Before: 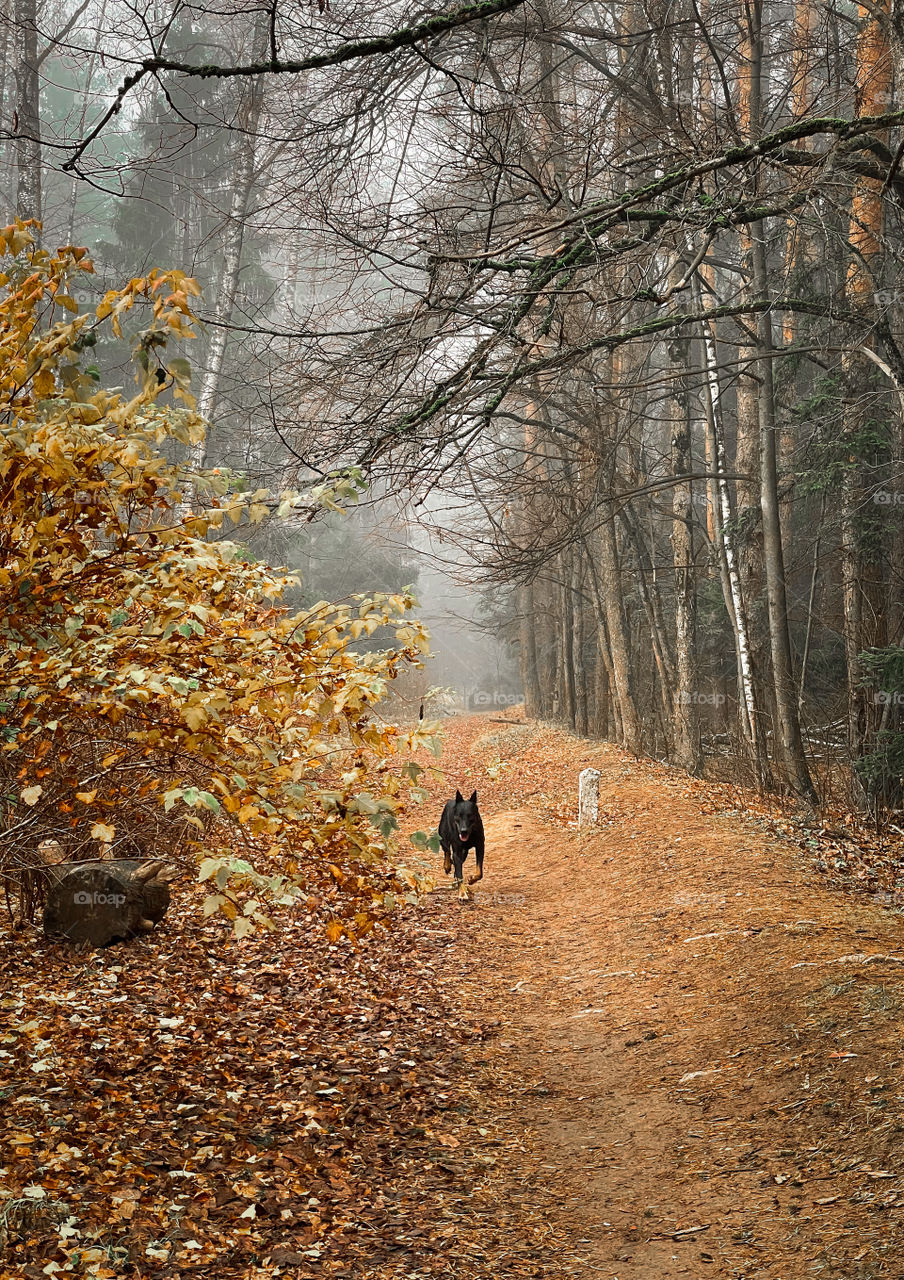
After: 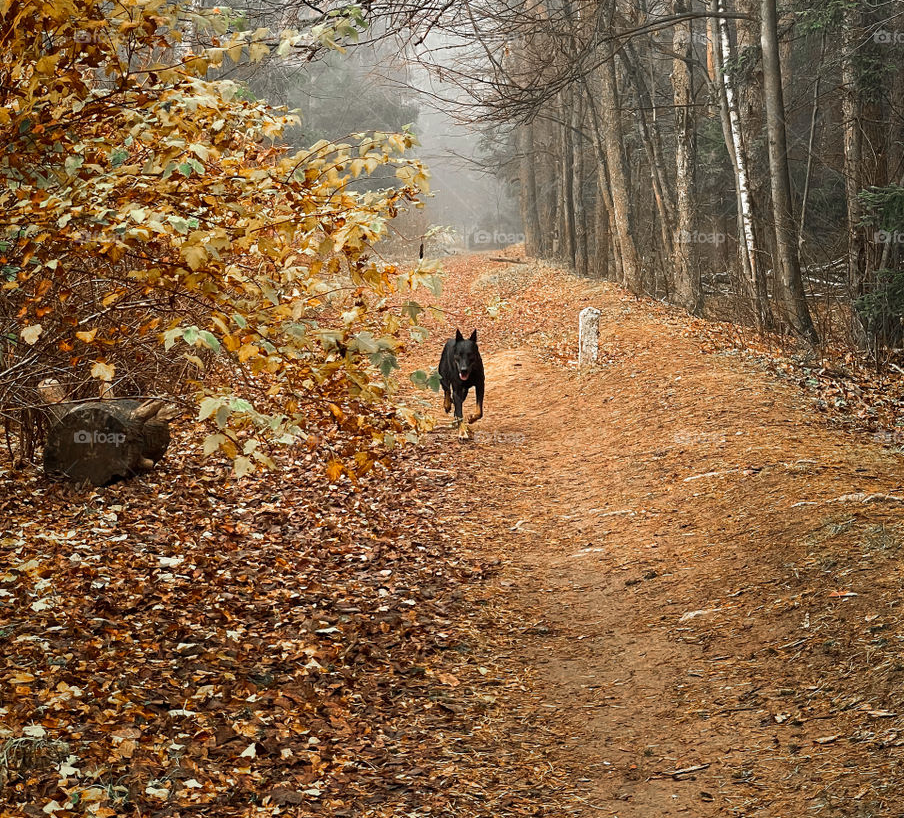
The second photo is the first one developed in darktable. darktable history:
exposure: compensate highlight preservation false
crop and rotate: top 36.017%
